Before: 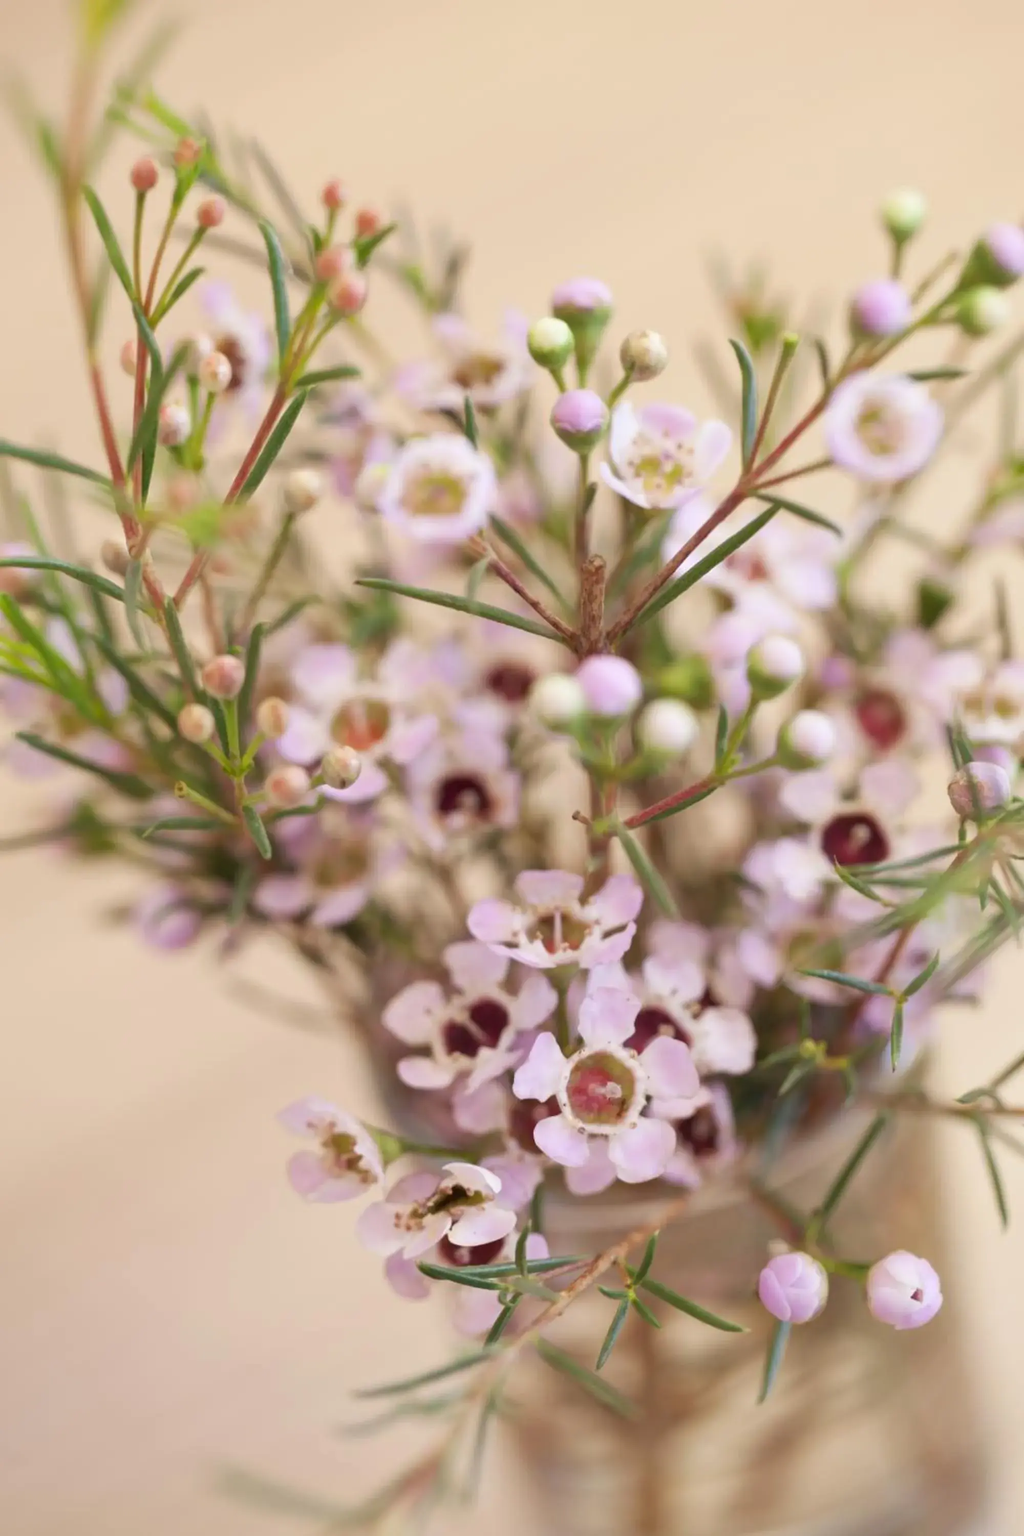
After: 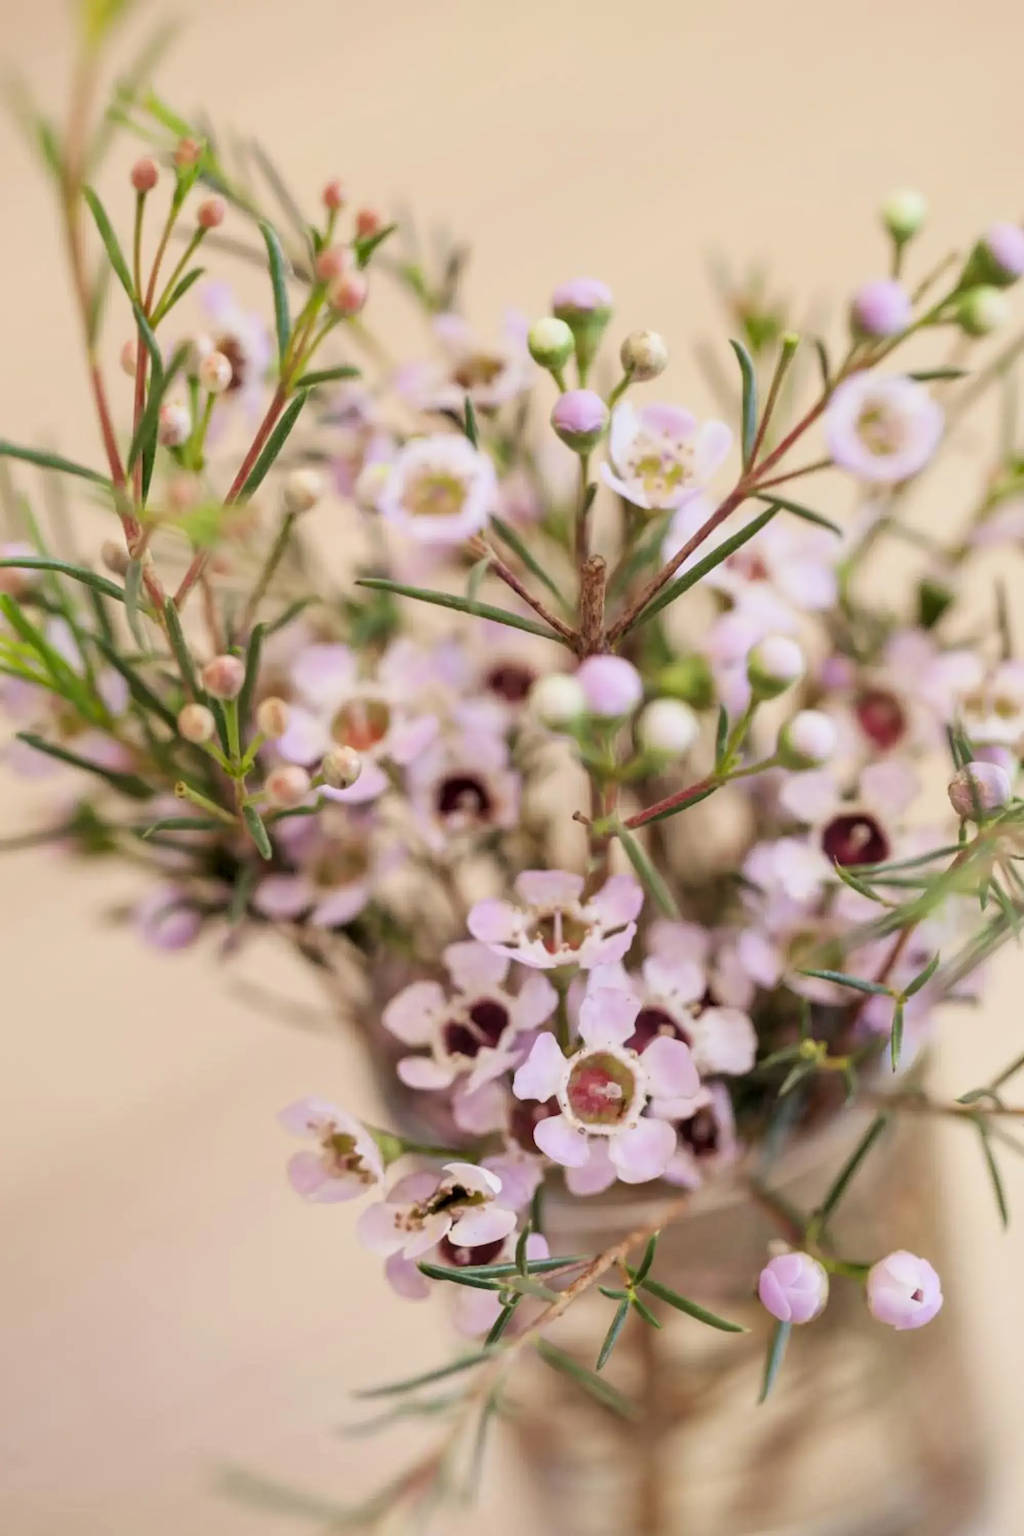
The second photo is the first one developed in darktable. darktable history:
local contrast: on, module defaults
filmic rgb: black relative exposure -11.81 EV, white relative exposure 5.42 EV, hardness 4.48, latitude 49.81%, contrast 1.141, color science v6 (2022)
